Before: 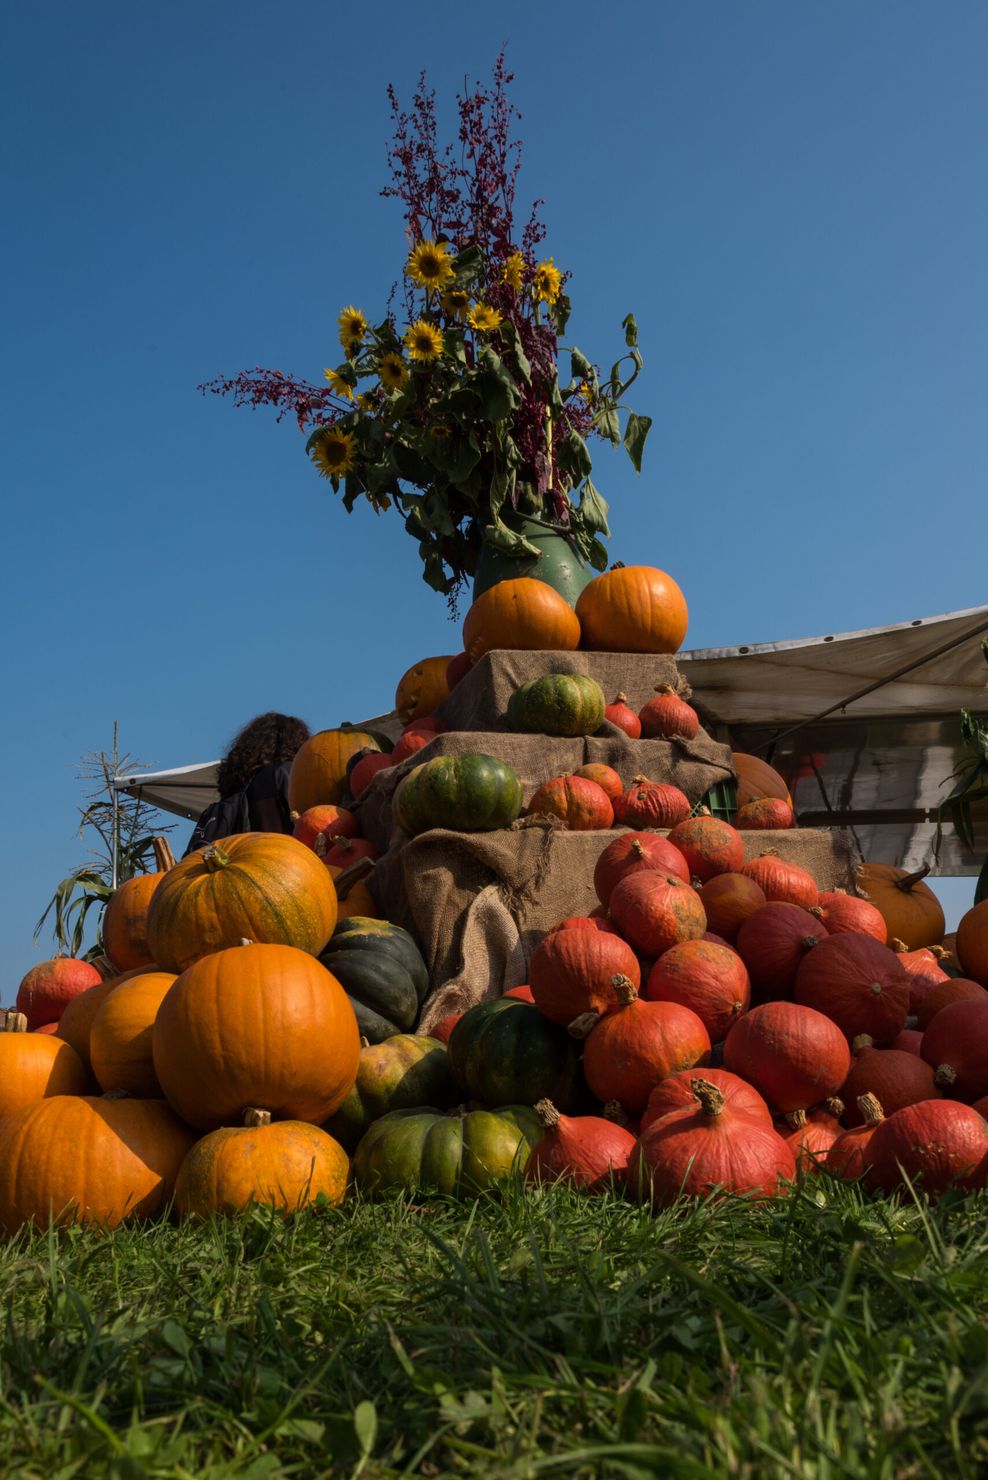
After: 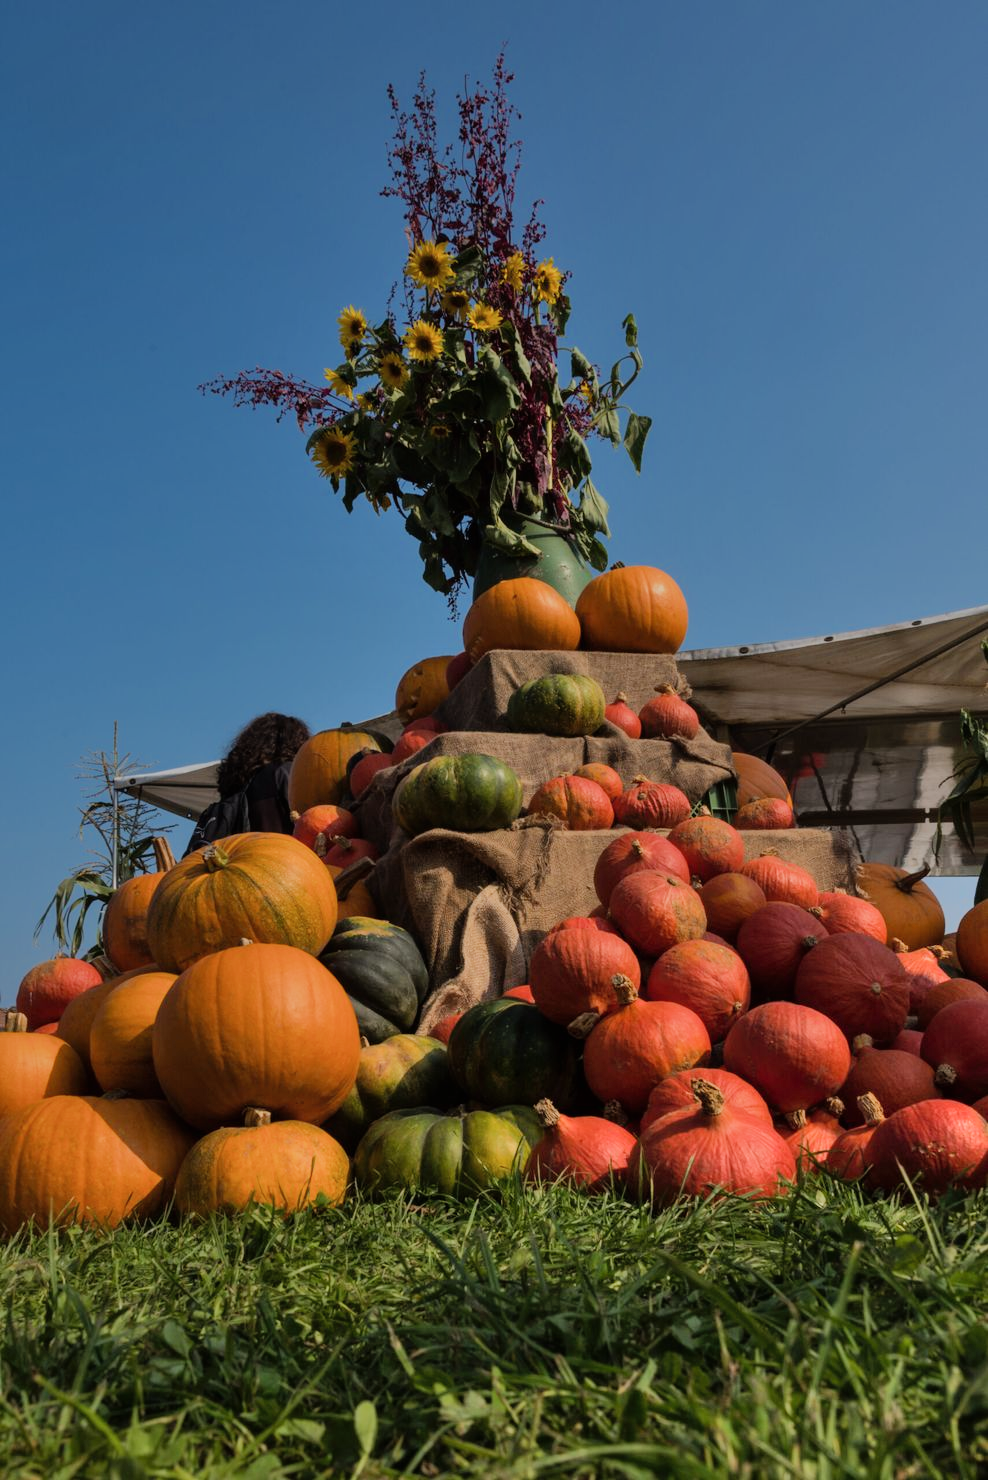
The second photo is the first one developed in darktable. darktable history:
shadows and highlights: soften with gaussian
tone equalizer: smoothing diameter 24.83%, edges refinement/feathering 12.48, preserve details guided filter
filmic rgb: black relative exposure -12.92 EV, white relative exposure 4.04 EV, threshold 5.95 EV, target white luminance 85.095%, hardness 6.28, latitude 41.72%, contrast 0.855, shadows ↔ highlights balance 8.23%, color science v5 (2021), contrast in shadows safe, contrast in highlights safe, enable highlight reconstruction true
